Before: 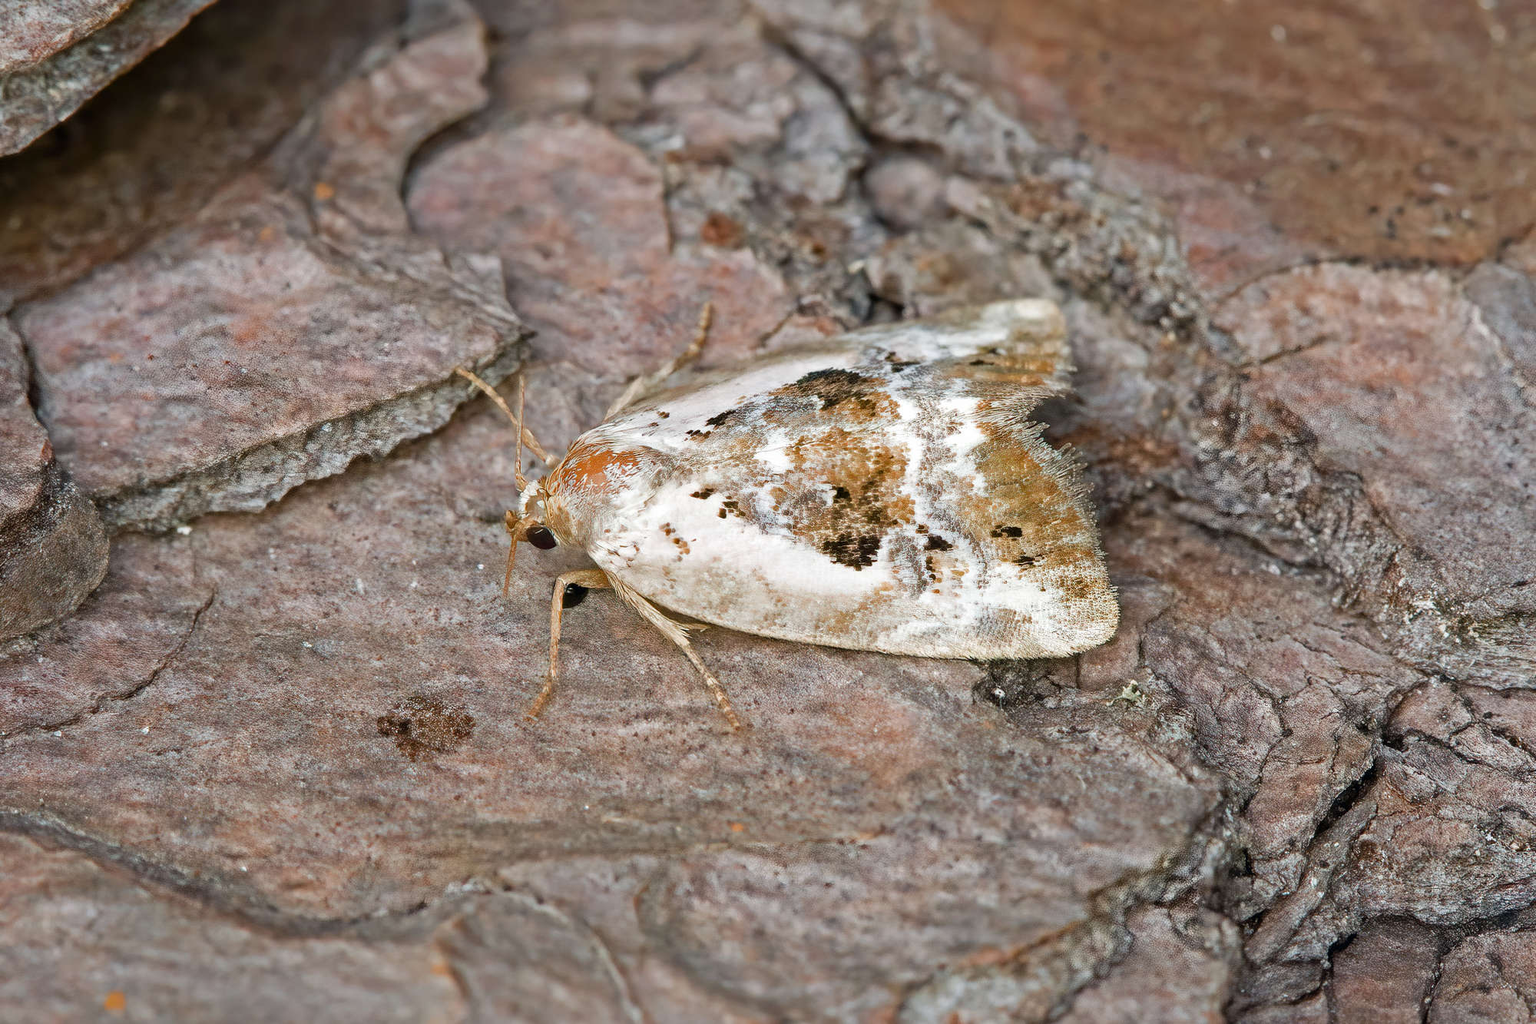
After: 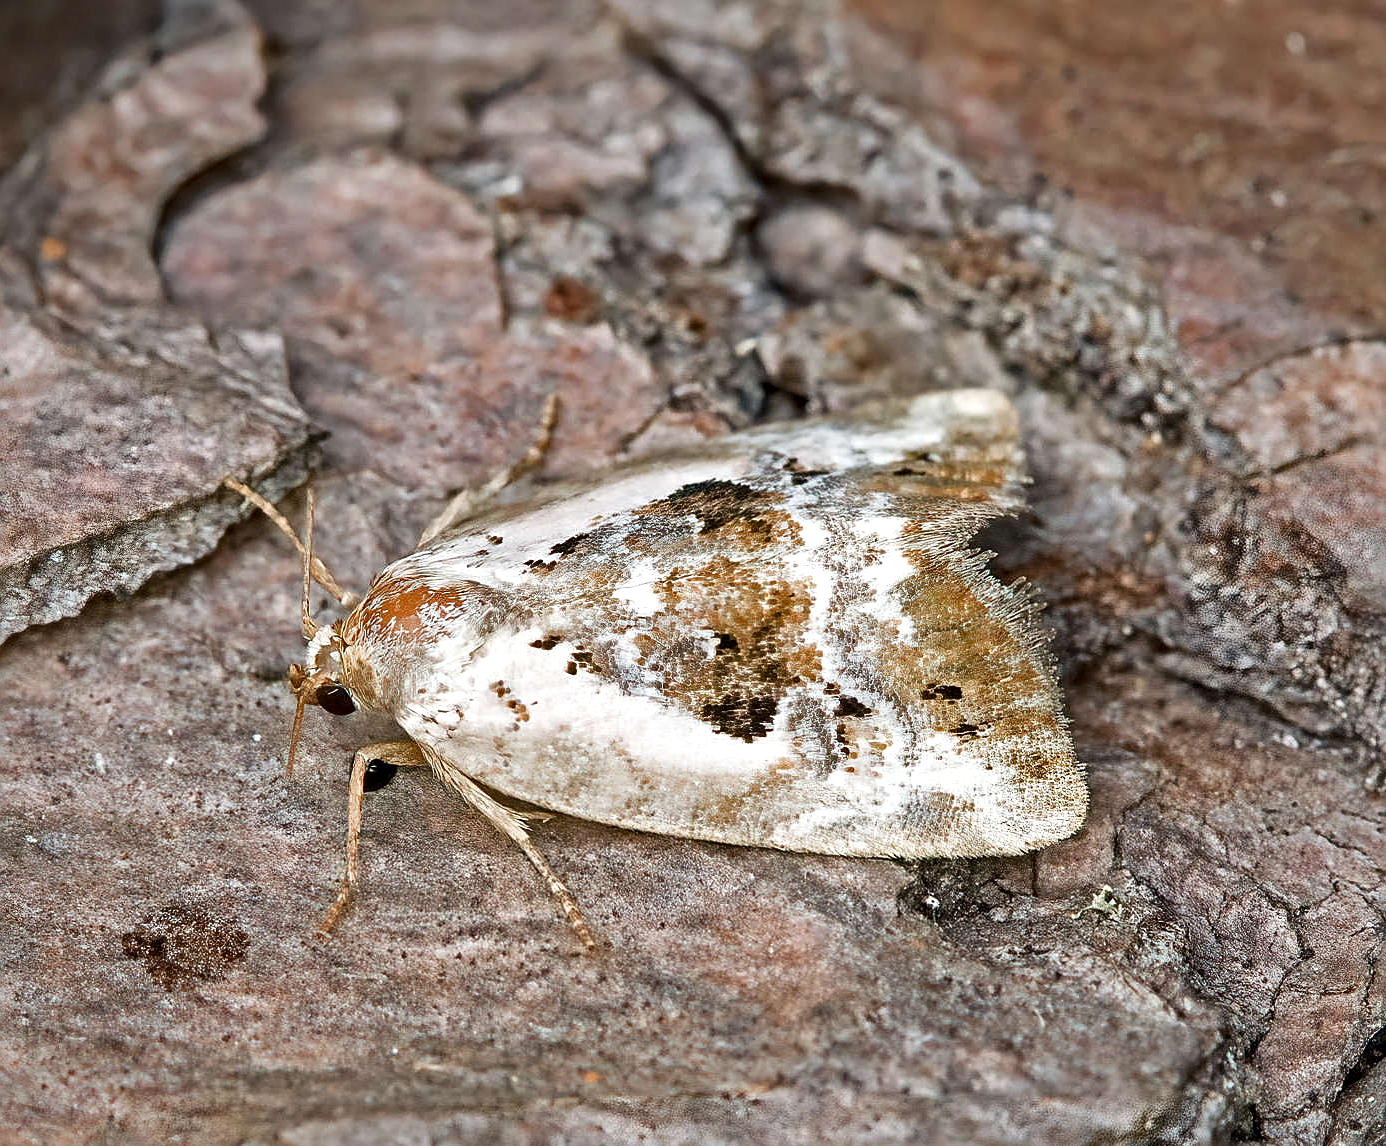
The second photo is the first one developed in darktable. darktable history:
sharpen: radius 1.967
local contrast: mode bilateral grid, contrast 25, coarseness 60, detail 151%, midtone range 0.2
crop: left 18.479%, right 12.2%, bottom 13.971%
